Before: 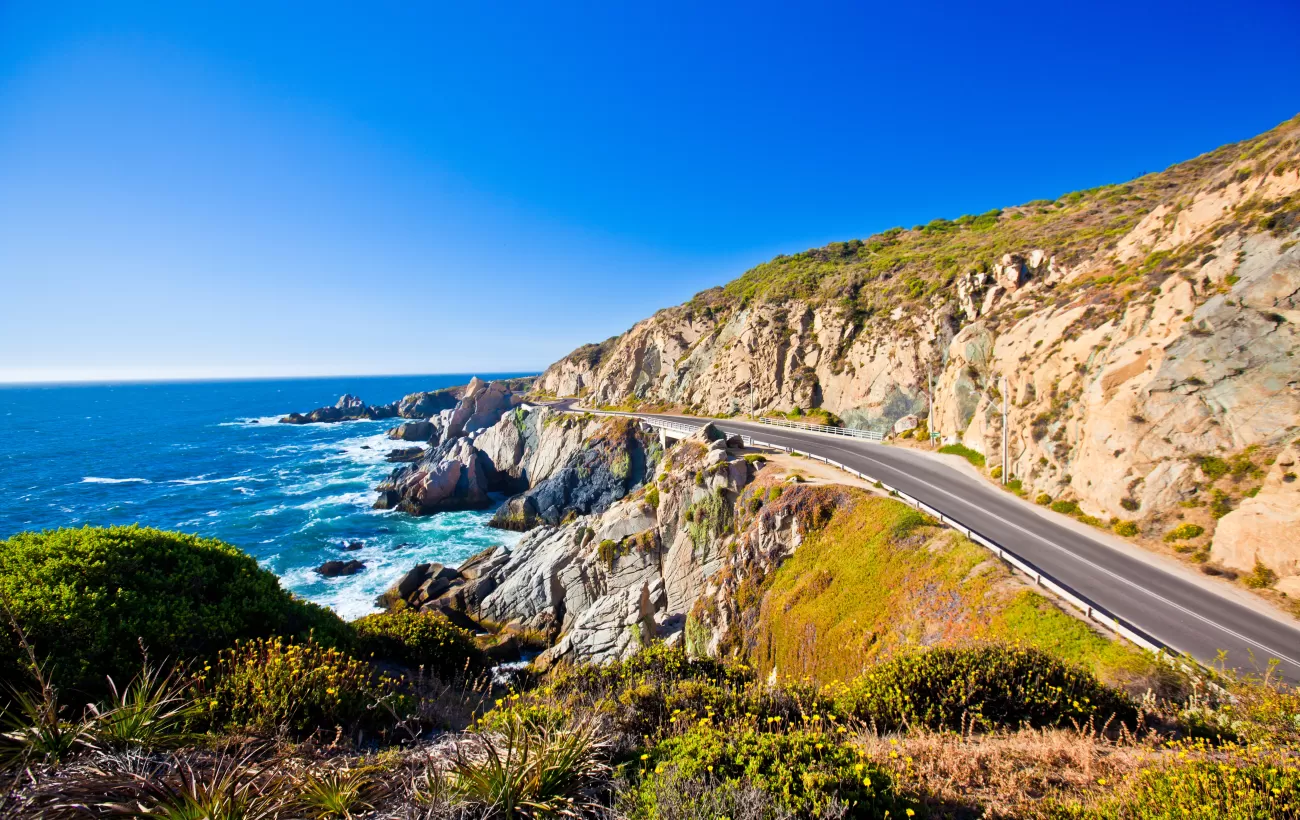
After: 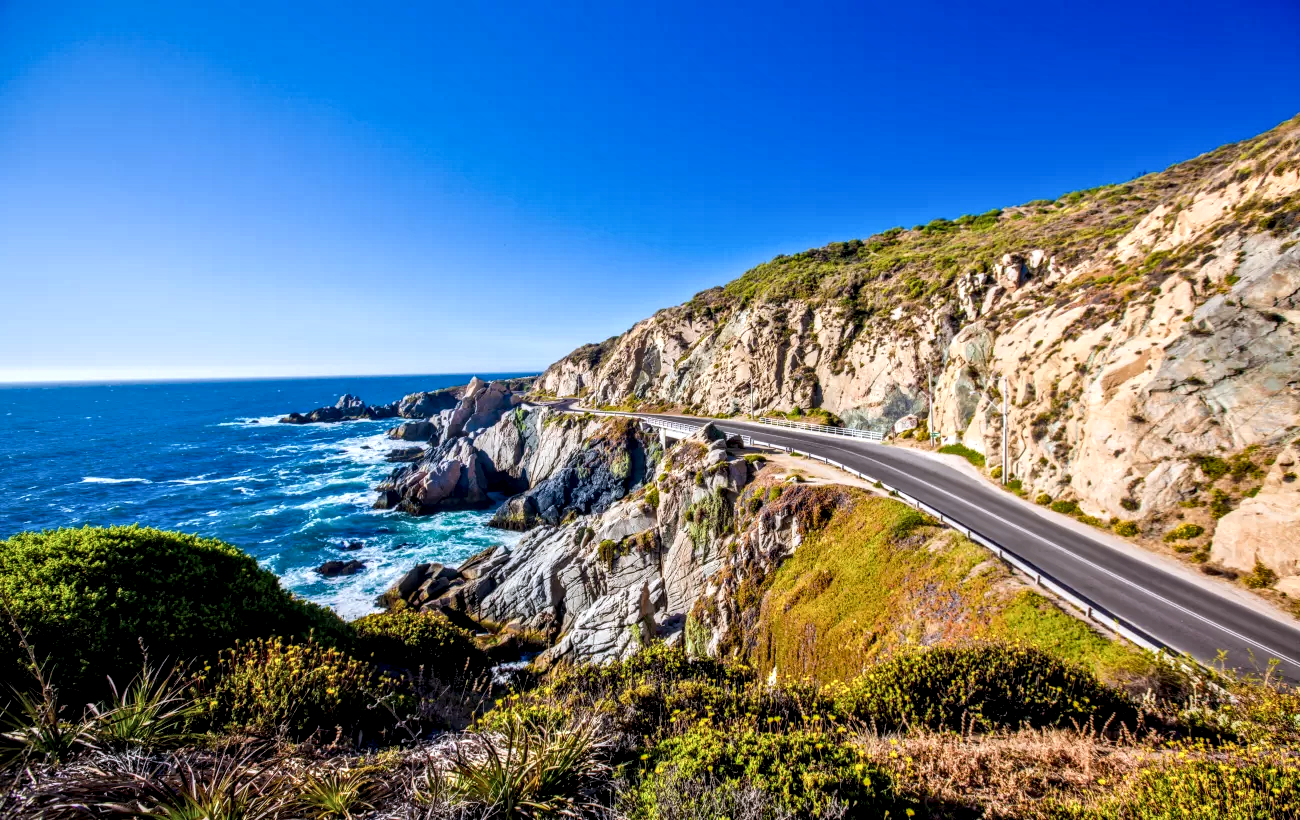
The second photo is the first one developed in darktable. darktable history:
local contrast: highlights 0%, shadows 0%, detail 182%
color balance: mode lift, gamma, gain (sRGB)
exposure: exposure -0.21 EV, compensate highlight preservation false
white balance: red 0.984, blue 1.059
